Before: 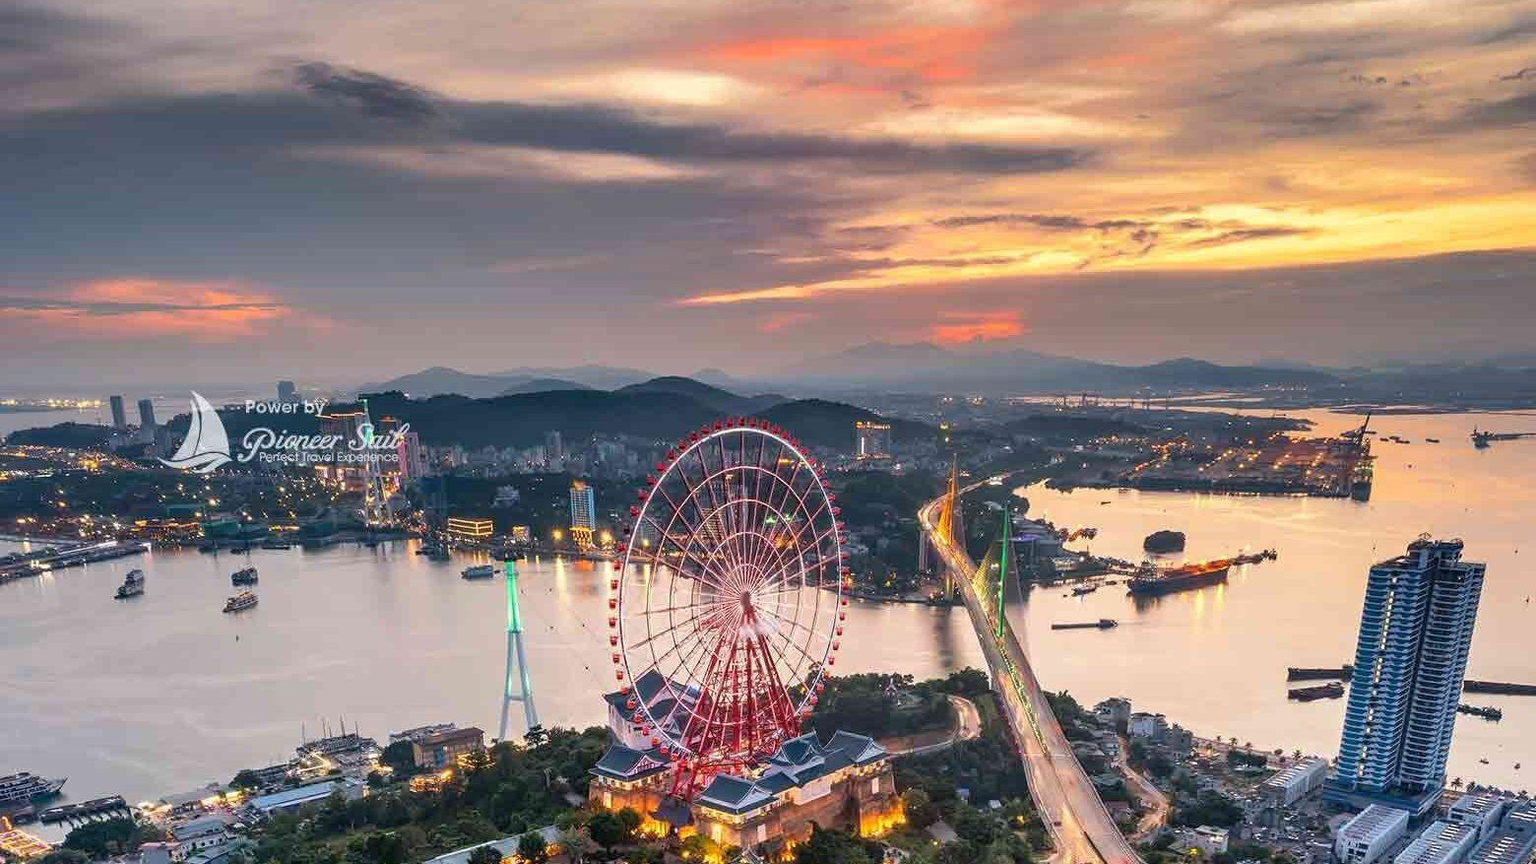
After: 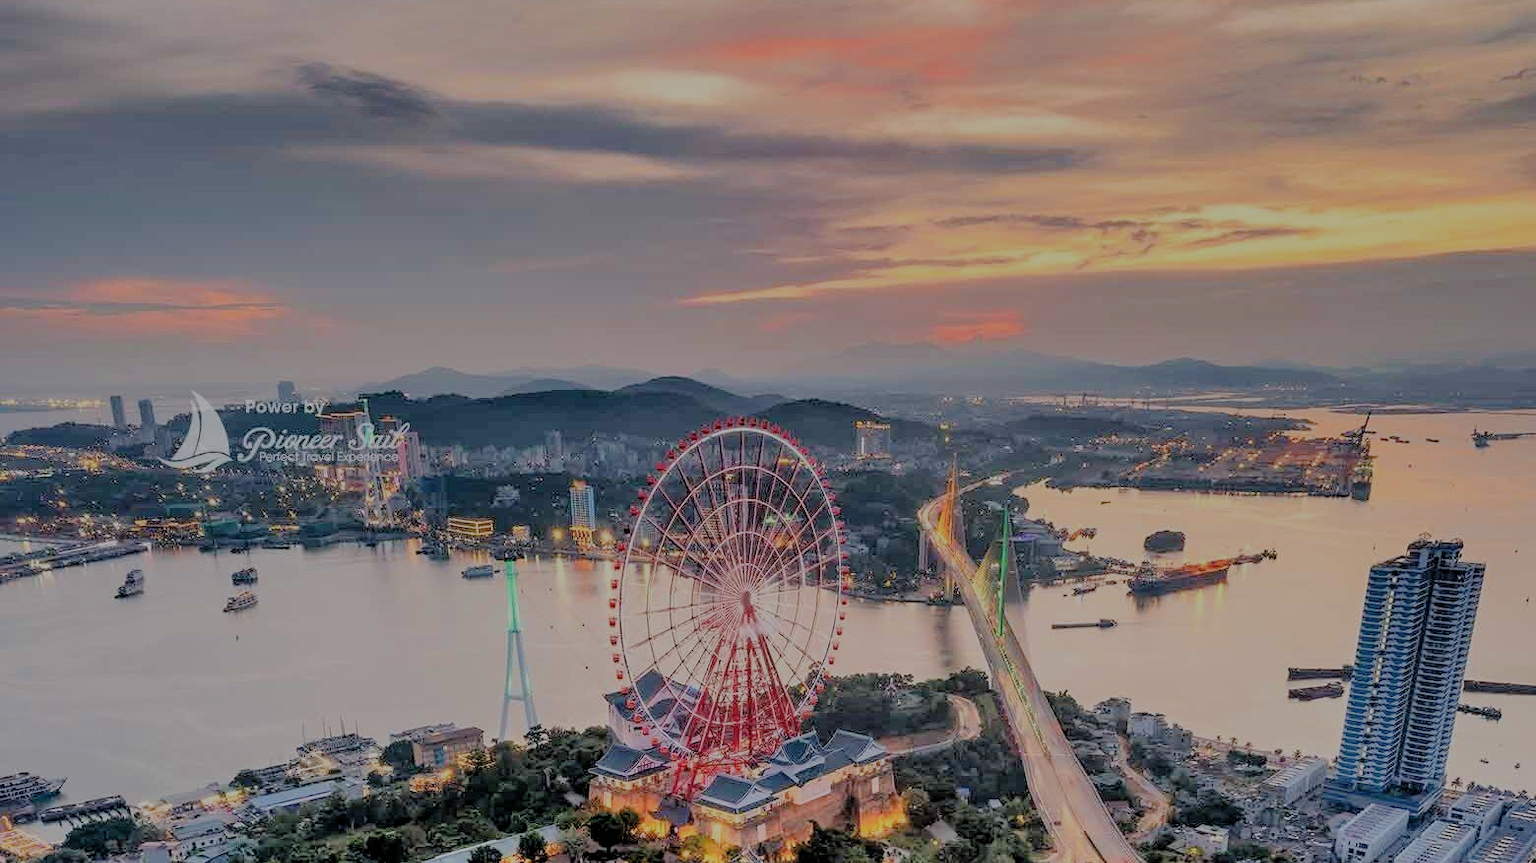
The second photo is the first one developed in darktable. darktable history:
filmic rgb: black relative exposure -4.42 EV, white relative exposure 6.58 EV, hardness 1.85, contrast 0.5
shadows and highlights: low approximation 0.01, soften with gaussian
